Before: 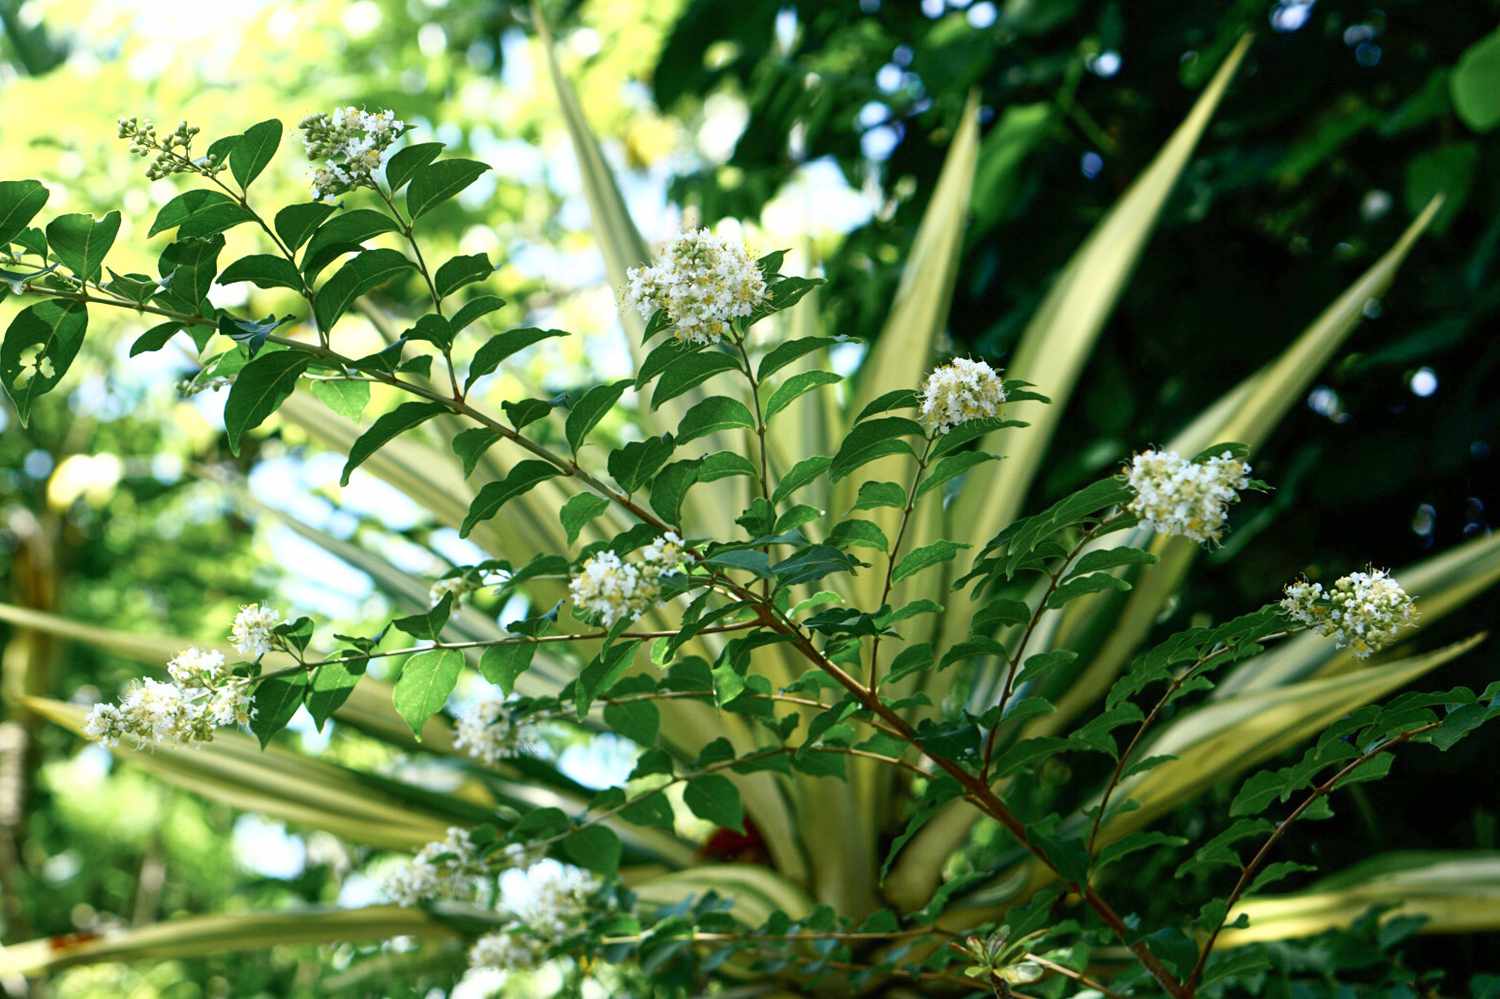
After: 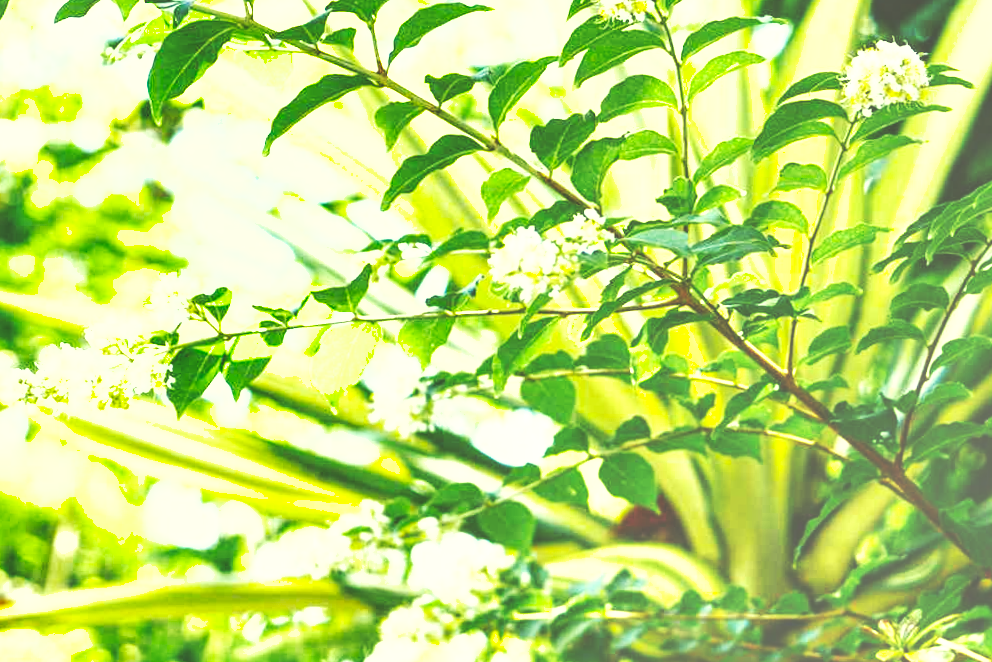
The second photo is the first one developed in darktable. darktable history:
crop and rotate: angle -1.18°, left 3.917%, top 31.643%, right 27.895%
shadows and highlights: white point adjustment 0.074, soften with gaussian
base curve: curves: ch0 [(0, 0) (0.005, 0.002) (0.193, 0.295) (0.399, 0.664) (0.75, 0.928) (1, 1)], preserve colors none
color balance rgb: shadows lift › chroma 1.026%, shadows lift › hue 214.9°, highlights gain › chroma 2.079%, highlights gain › hue 73.28°, perceptual saturation grading › global saturation 30.756%, perceptual brilliance grading › global brilliance 9.732%, global vibrance 14.181%
exposure: black level correction -0.073, exposure 0.503 EV, compensate exposure bias true, compensate highlight preservation false
tone equalizer: -8 EV -0.782 EV, -7 EV -0.74 EV, -6 EV -0.586 EV, -5 EV -0.364 EV, -3 EV 0.391 EV, -2 EV 0.6 EV, -1 EV 0.676 EV, +0 EV 0.727 EV
local contrast: on, module defaults
color correction: highlights a* -5.89, highlights b* 11.37
